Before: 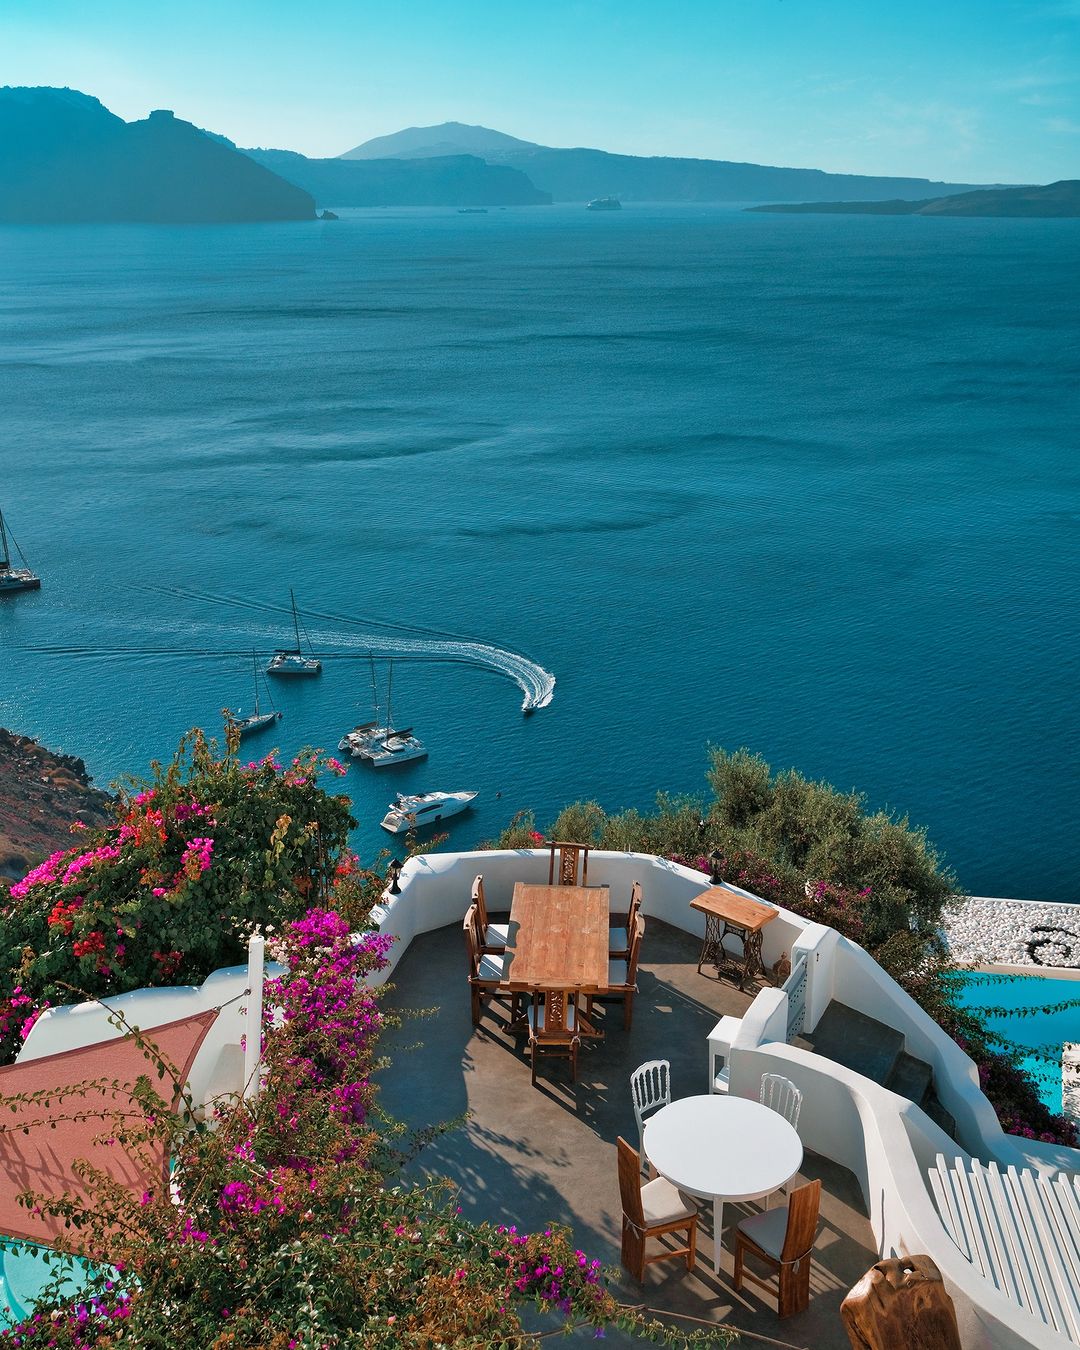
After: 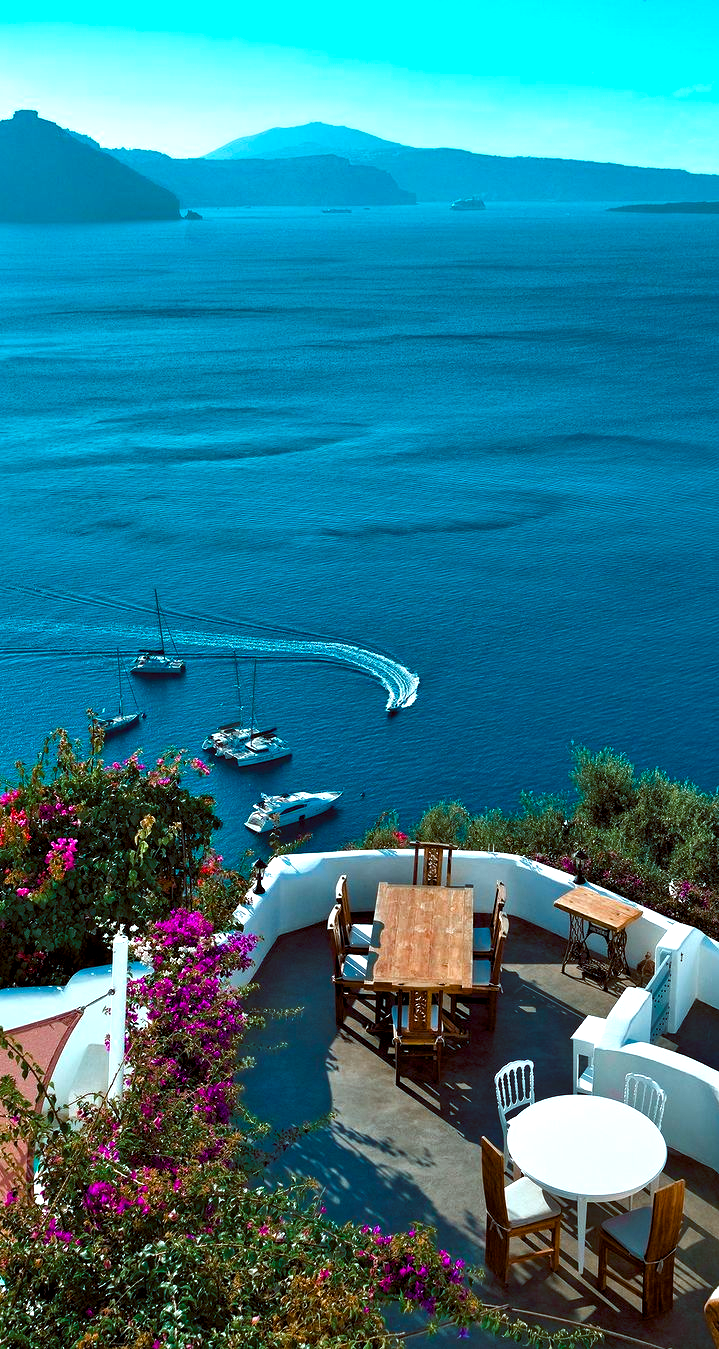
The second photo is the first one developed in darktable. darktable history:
crop and rotate: left 12.673%, right 20.66%
color balance rgb: shadows lift › luminance -7.7%, shadows lift › chroma 2.13%, shadows lift › hue 200.79°, power › luminance -7.77%, power › chroma 2.27%, power › hue 220.69°, highlights gain › luminance 15.15%, highlights gain › chroma 4%, highlights gain › hue 209.35°, global offset › luminance -0.21%, global offset › chroma 0.27%, perceptual saturation grading › global saturation 24.42%, perceptual saturation grading › highlights -24.42%, perceptual saturation grading › mid-tones 24.42%, perceptual saturation grading › shadows 40%, perceptual brilliance grading › global brilliance -5%, perceptual brilliance grading › highlights 24.42%, perceptual brilliance grading › mid-tones 7%, perceptual brilliance grading › shadows -5%
